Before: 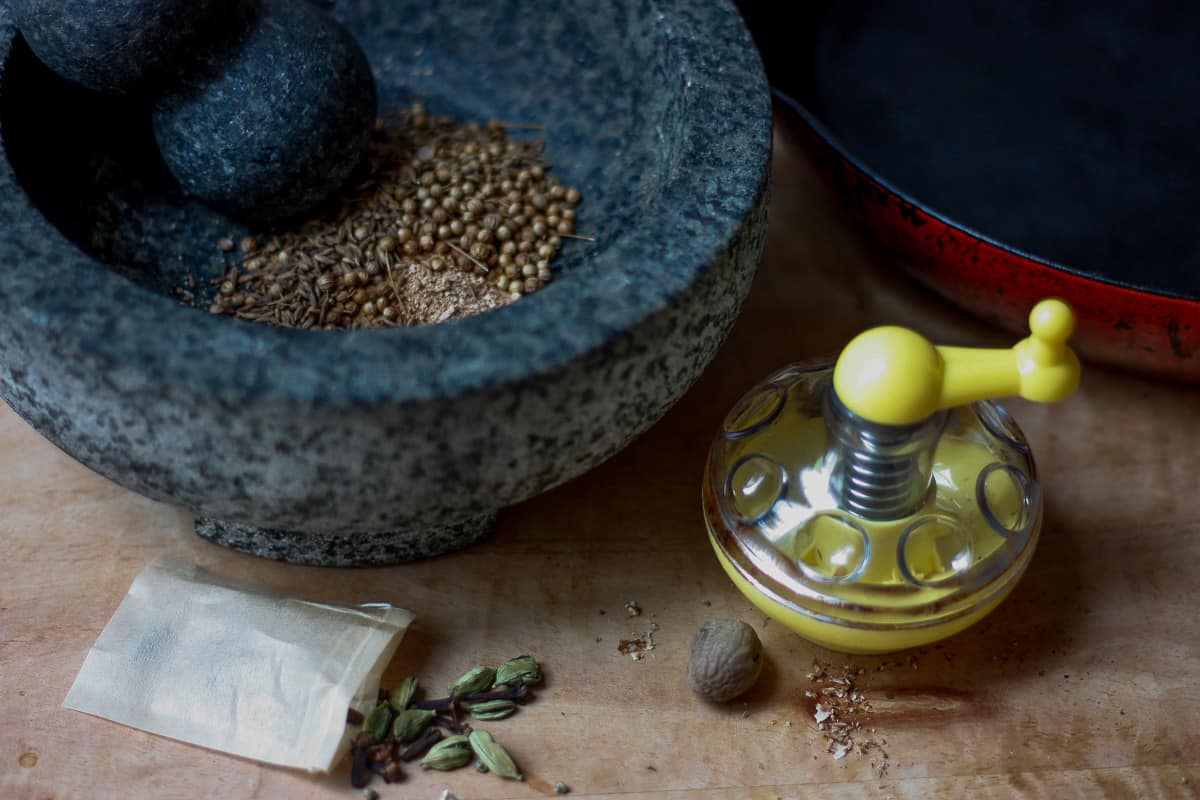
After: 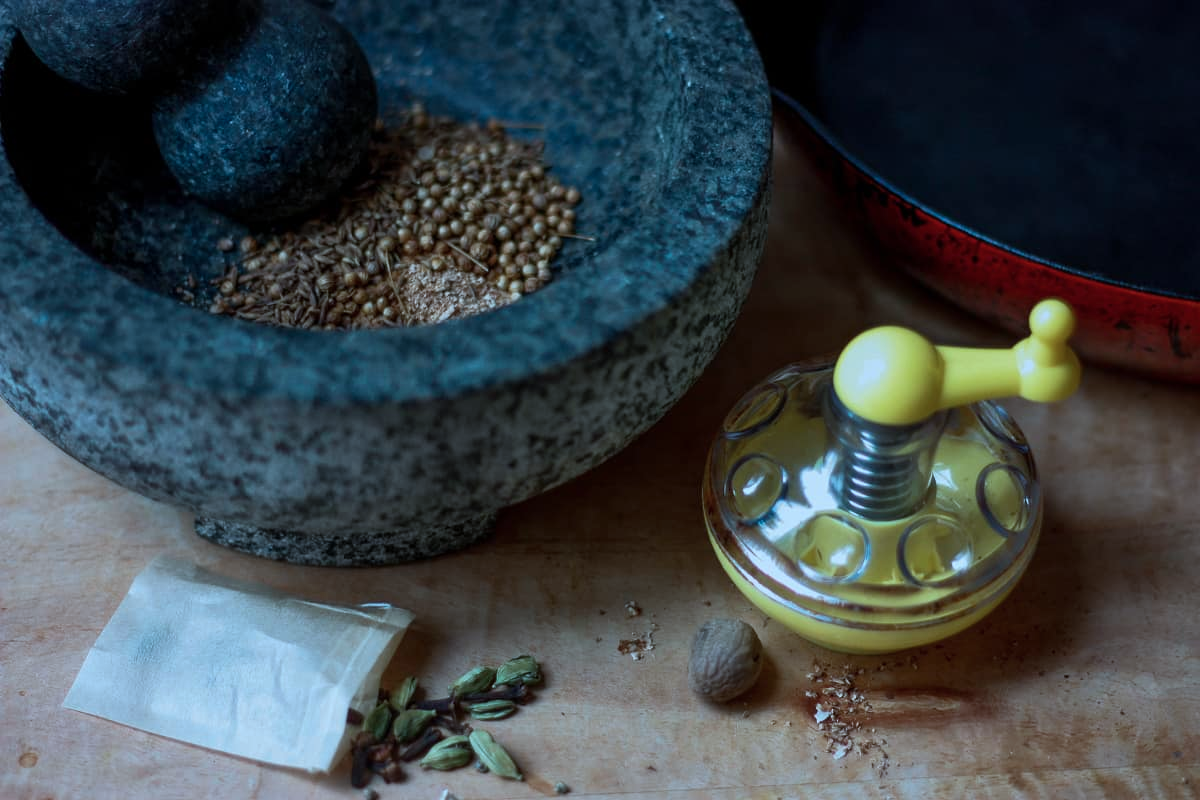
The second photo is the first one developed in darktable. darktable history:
color correction: highlights a* -9.59, highlights b* -20.91
